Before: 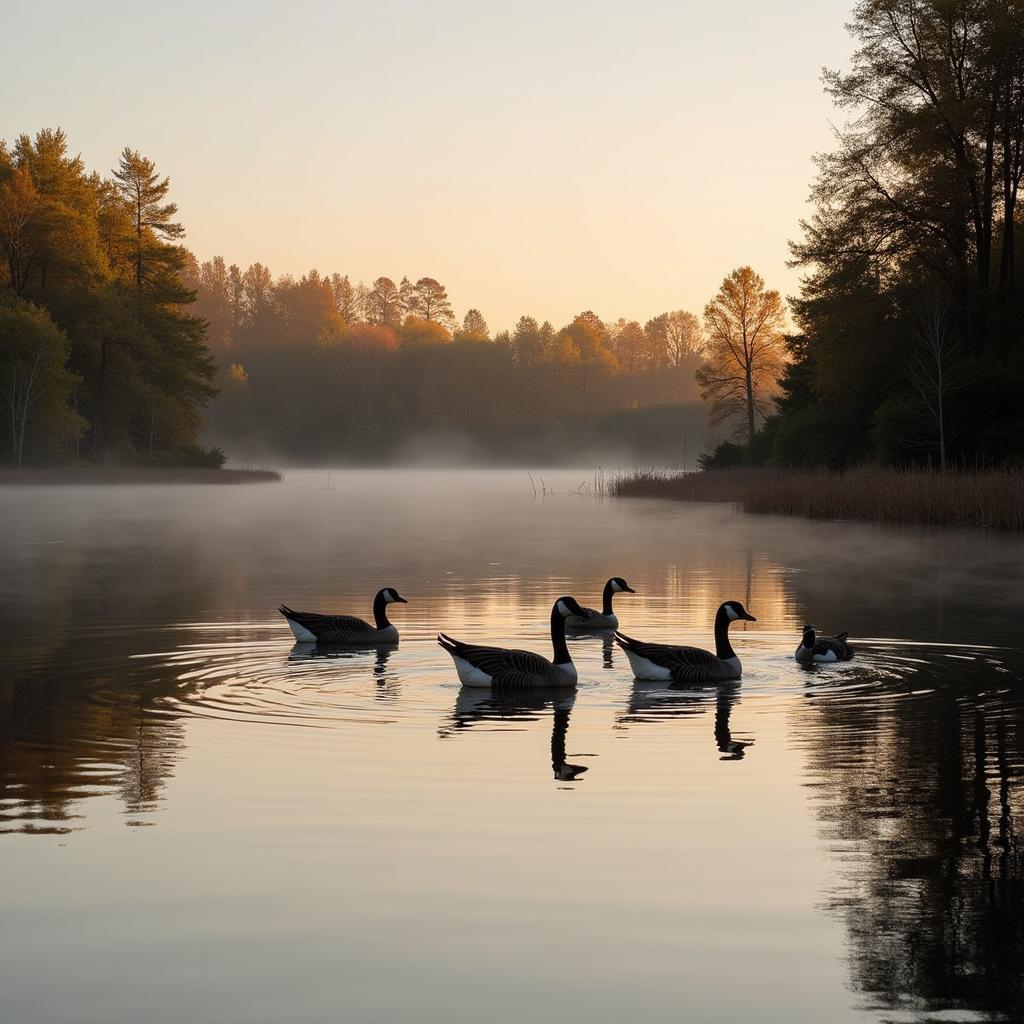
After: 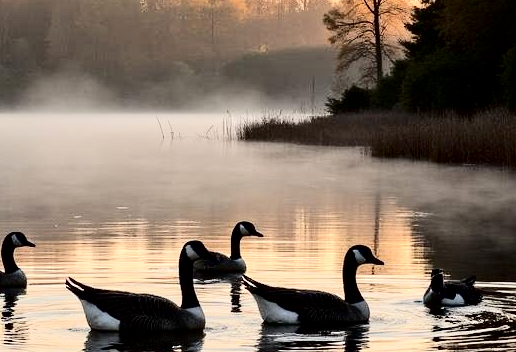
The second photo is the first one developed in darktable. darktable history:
crop: left 36.354%, top 34.808%, right 13.21%, bottom 30.753%
contrast equalizer: y [[0.511, 0.558, 0.631, 0.632, 0.559, 0.512], [0.5 ×6], [0.5 ×6], [0 ×6], [0 ×6]], mix 0.768
local contrast: mode bilateral grid, contrast 20, coarseness 51, detail 120%, midtone range 0.2
tone curve: curves: ch0 [(0, 0) (0.004, 0) (0.133, 0.071) (0.341, 0.453) (0.839, 0.922) (1, 1)], color space Lab, independent channels, preserve colors none
